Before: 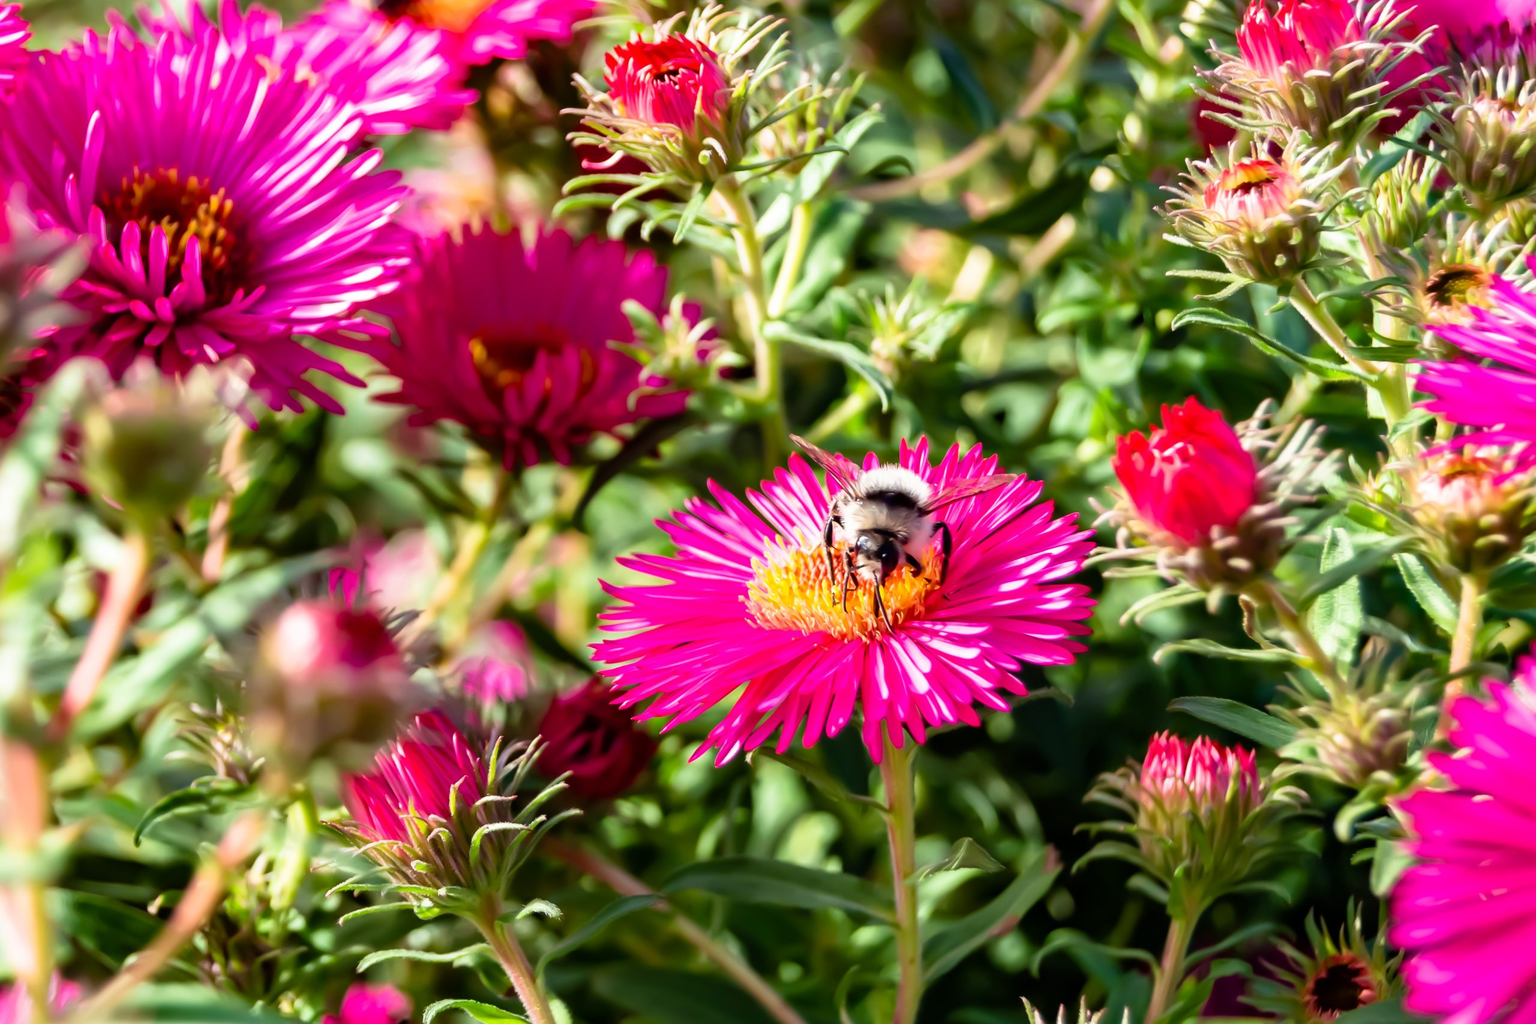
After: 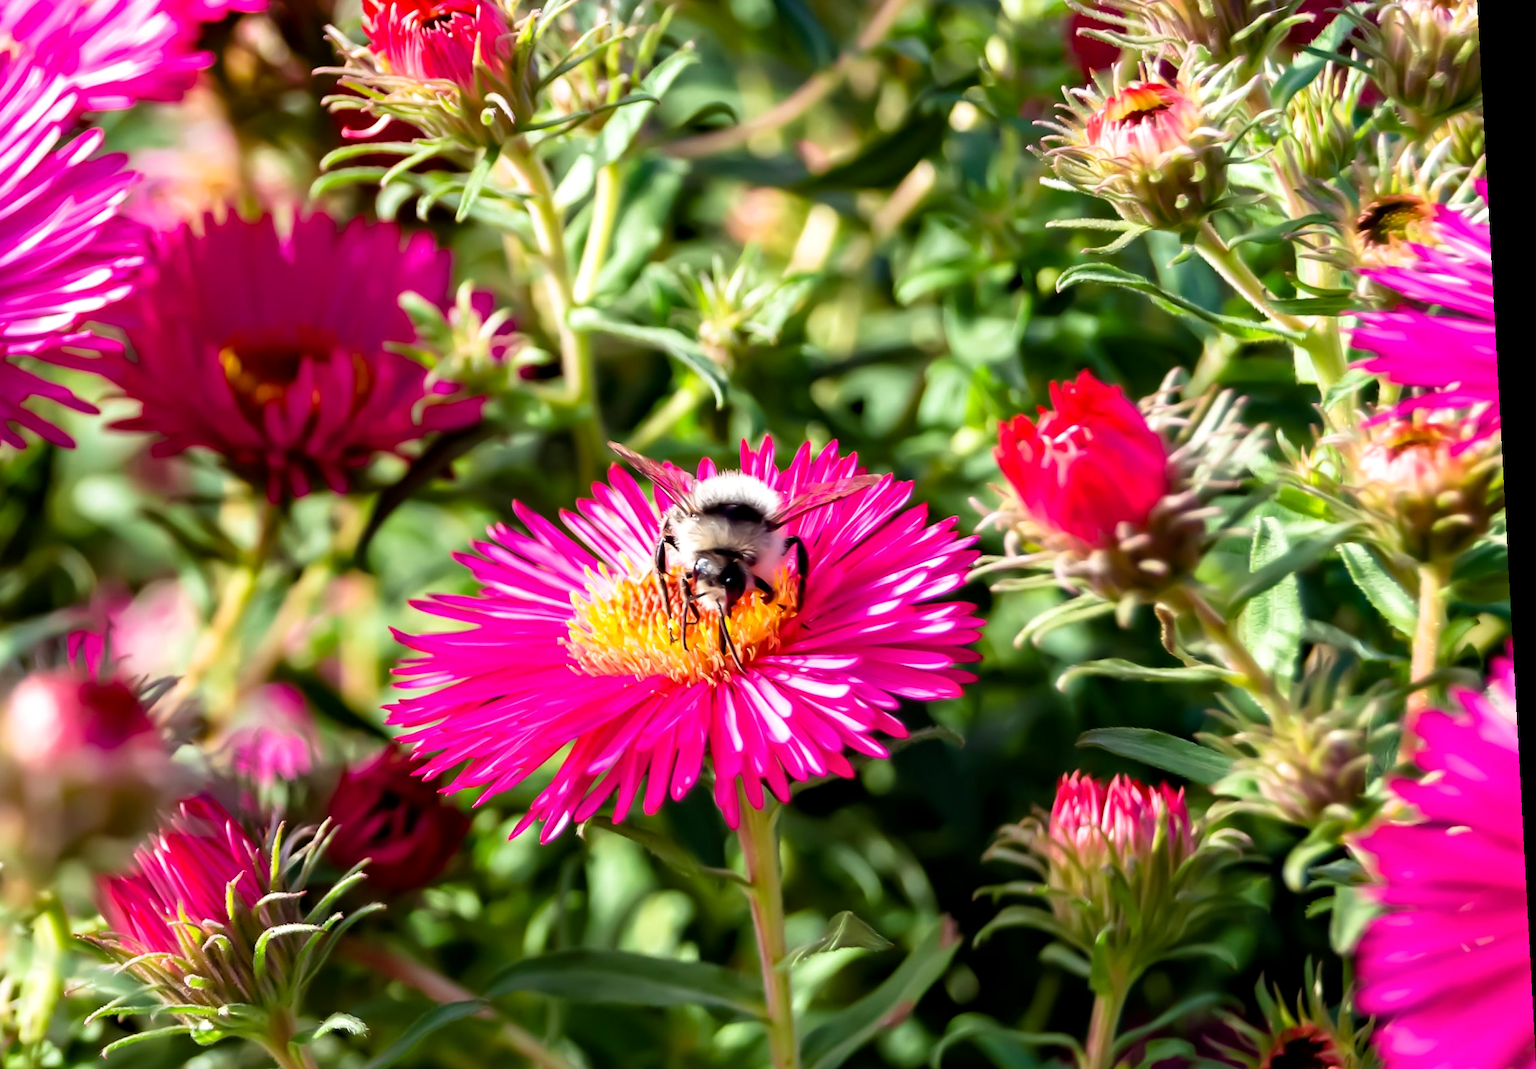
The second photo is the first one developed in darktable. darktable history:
rotate and perspective: rotation -3.18°, automatic cropping off
crop: left 19.159%, top 9.58%, bottom 9.58%
contrast equalizer: octaves 7, y [[0.6 ×6], [0.55 ×6], [0 ×6], [0 ×6], [0 ×6]], mix 0.15
